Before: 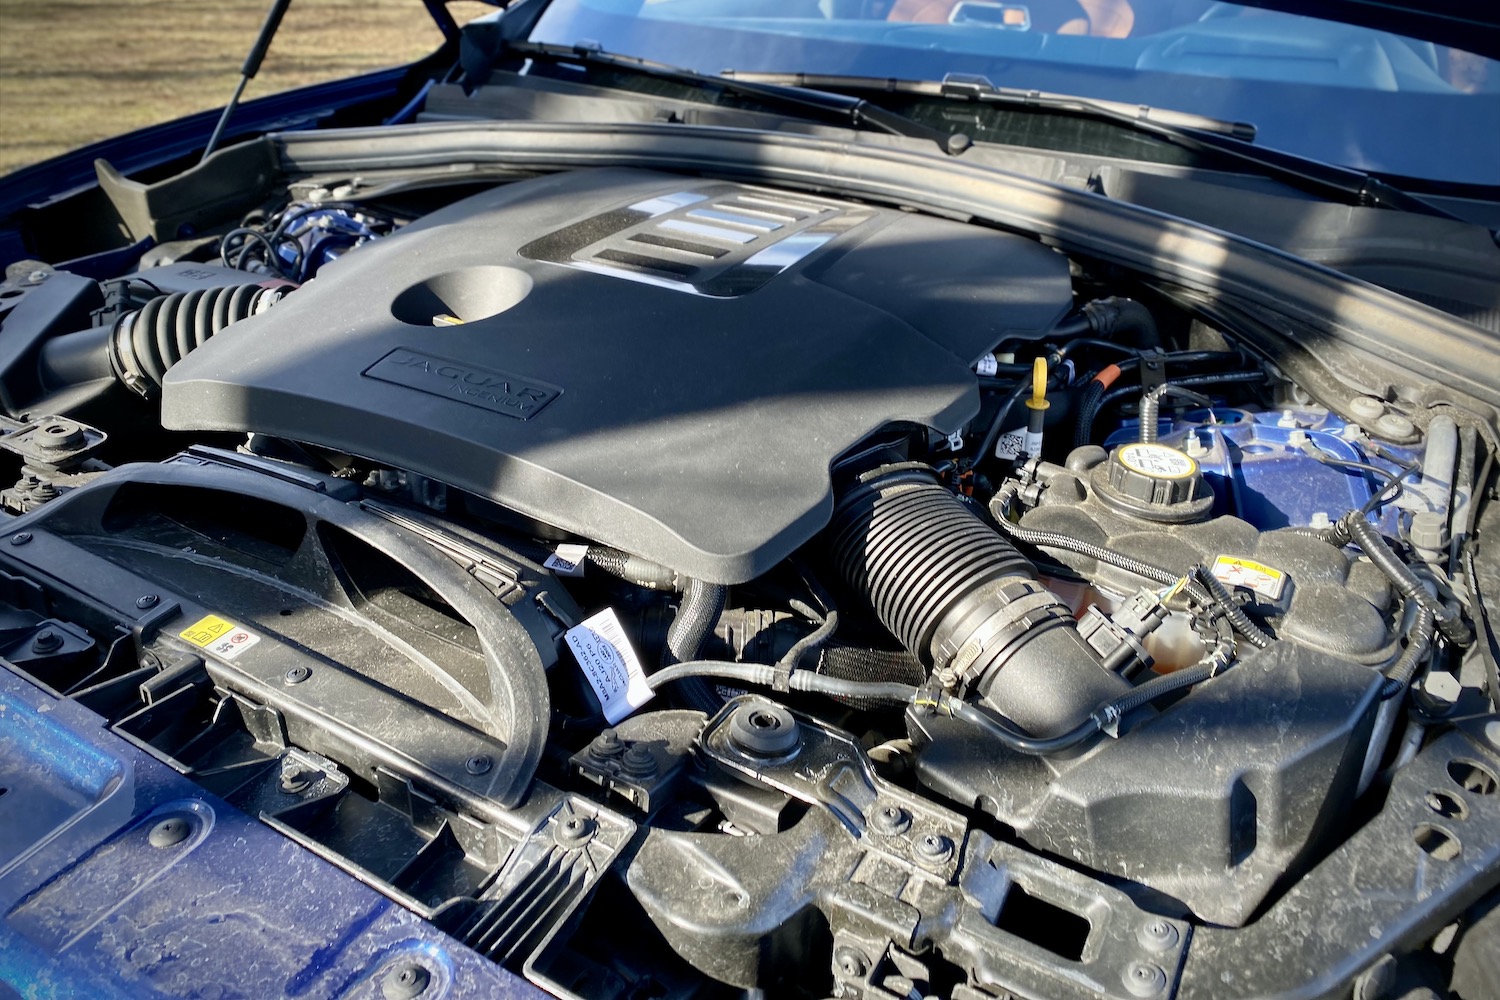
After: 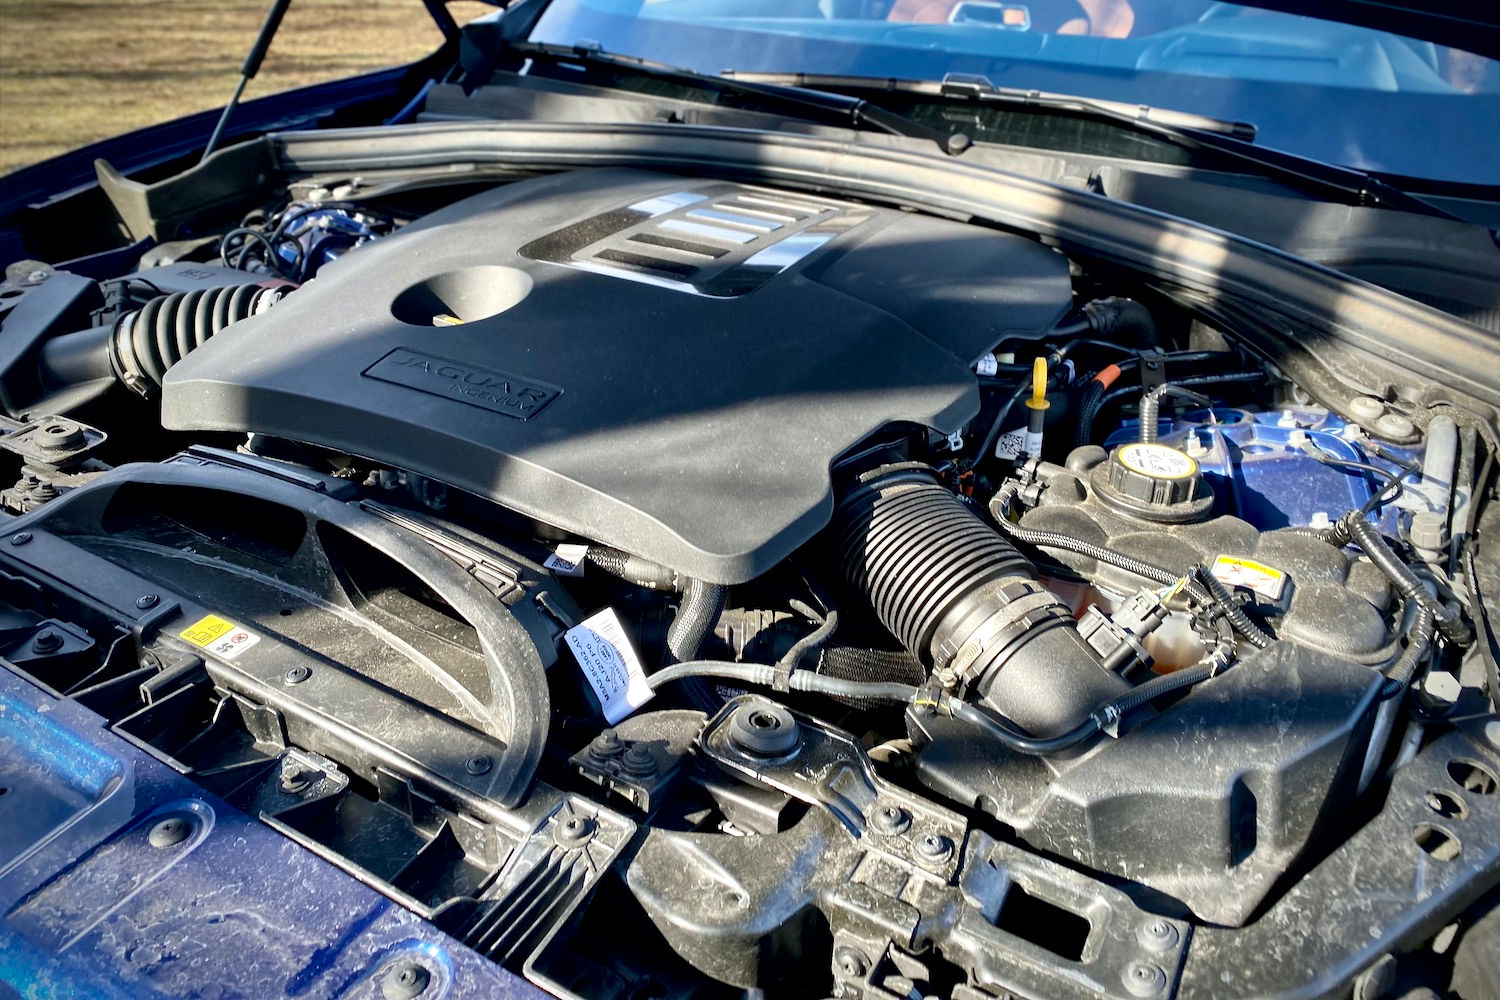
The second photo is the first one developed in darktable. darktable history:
local contrast: mode bilateral grid, contrast 24, coarseness 47, detail 151%, midtone range 0.2
